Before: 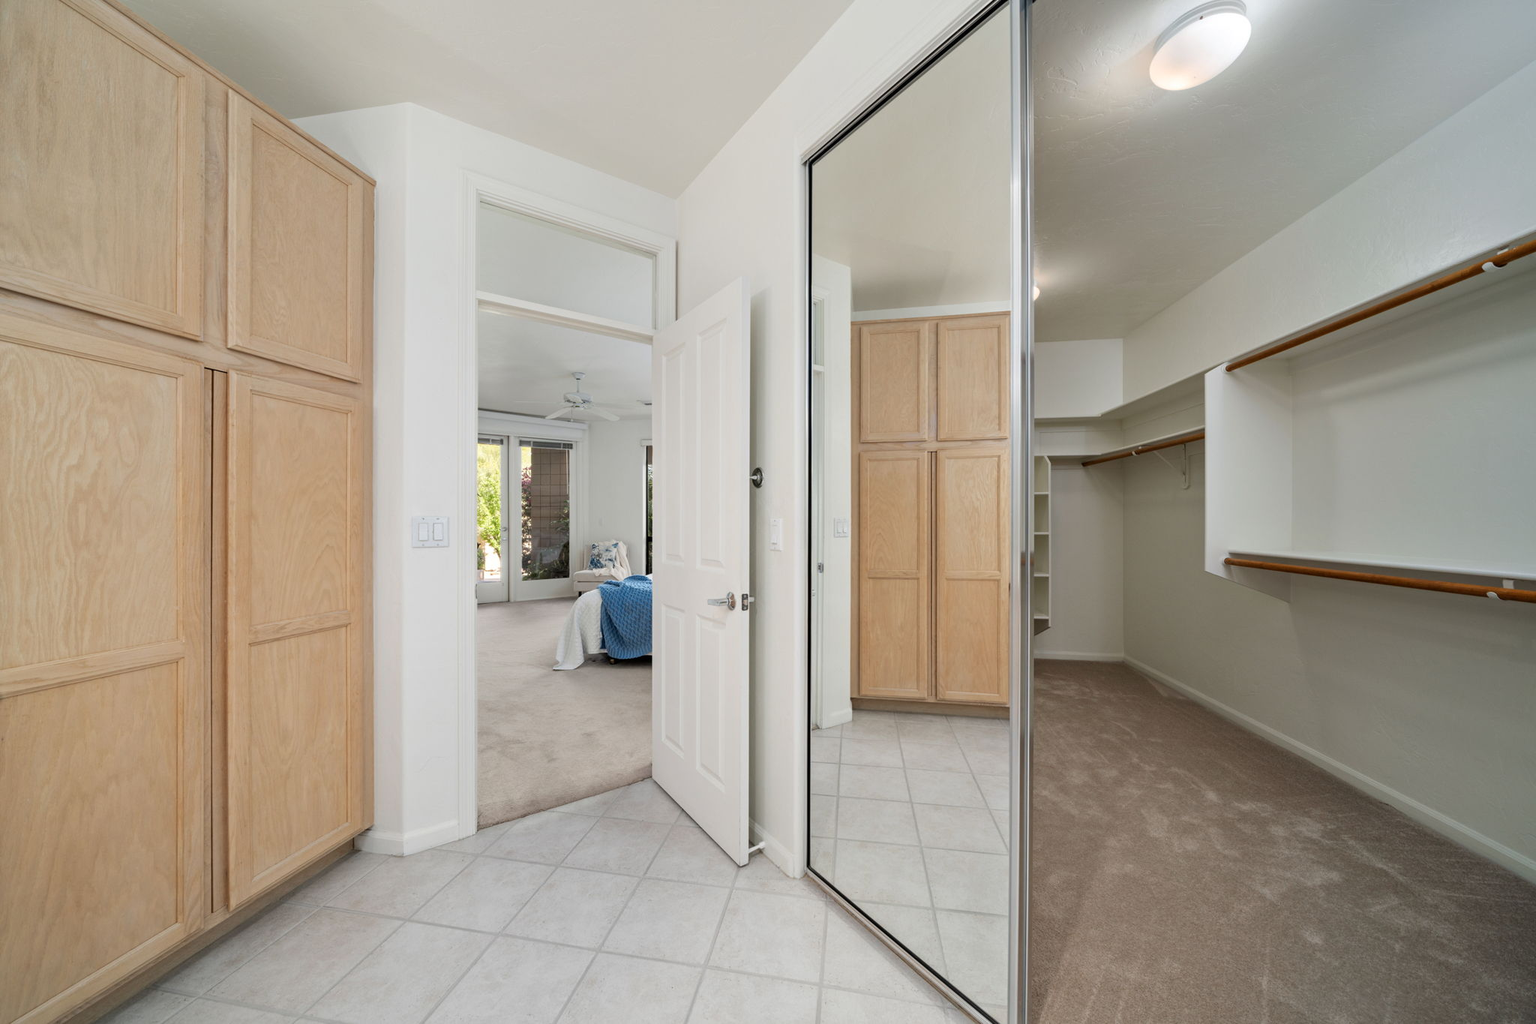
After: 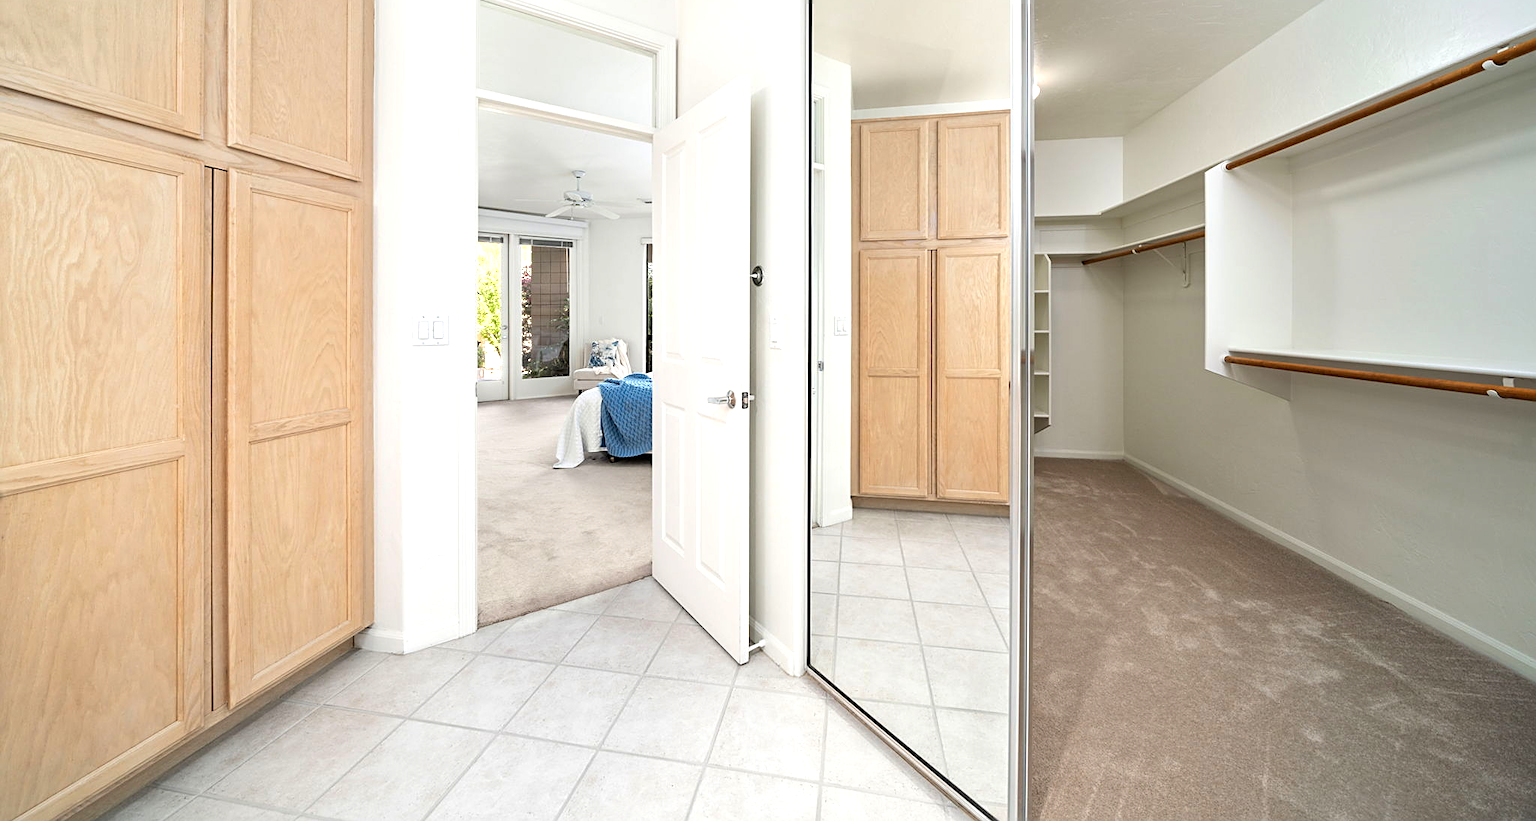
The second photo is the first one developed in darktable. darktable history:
exposure: exposure 0.774 EV, compensate highlight preservation false
crop and rotate: top 19.775%
sharpen: on, module defaults
